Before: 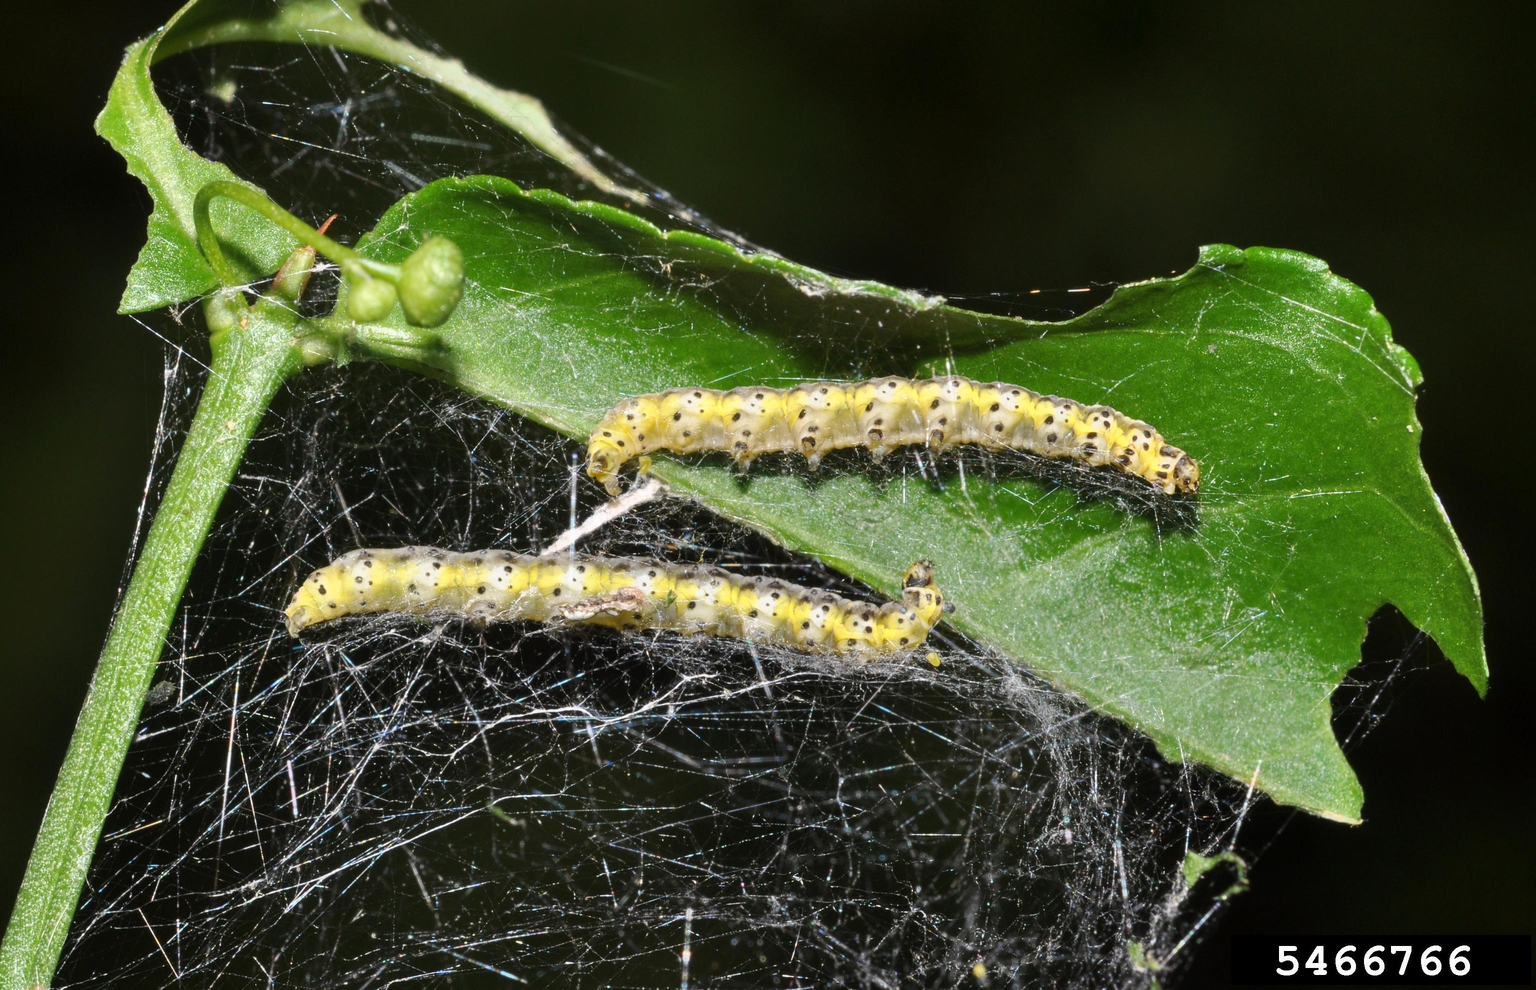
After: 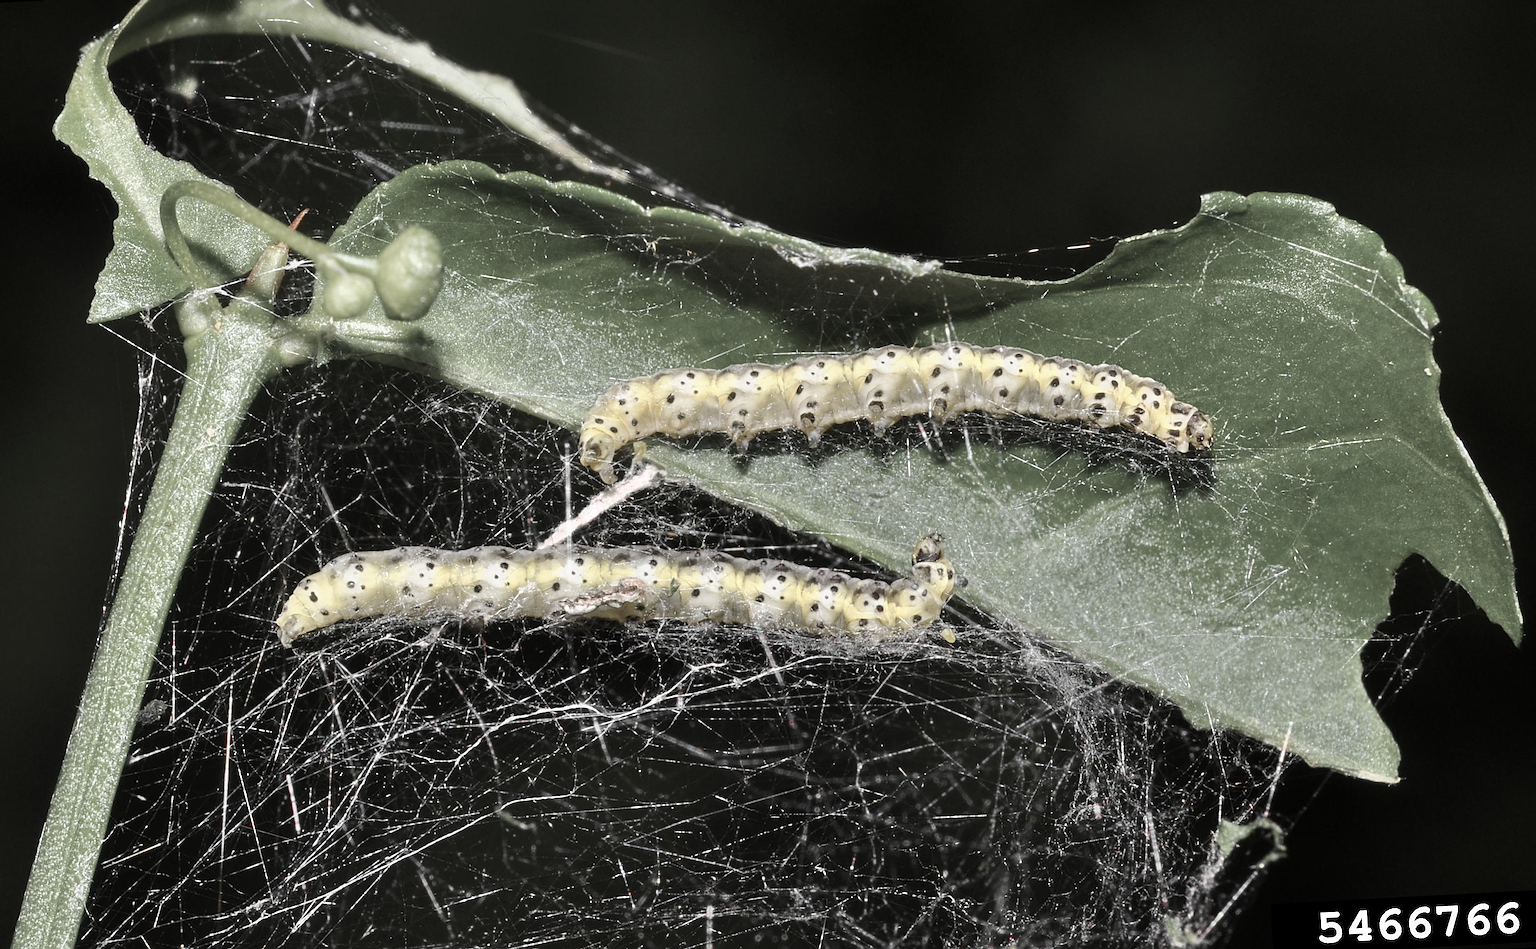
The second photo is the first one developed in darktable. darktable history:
color zones: curves: ch1 [(0, 0.831) (0.08, 0.771) (0.157, 0.268) (0.241, 0.207) (0.562, -0.005) (0.714, -0.013) (0.876, 0.01) (1, 0.831)]
sharpen: on, module defaults
rotate and perspective: rotation -3°, crop left 0.031, crop right 0.968, crop top 0.07, crop bottom 0.93
